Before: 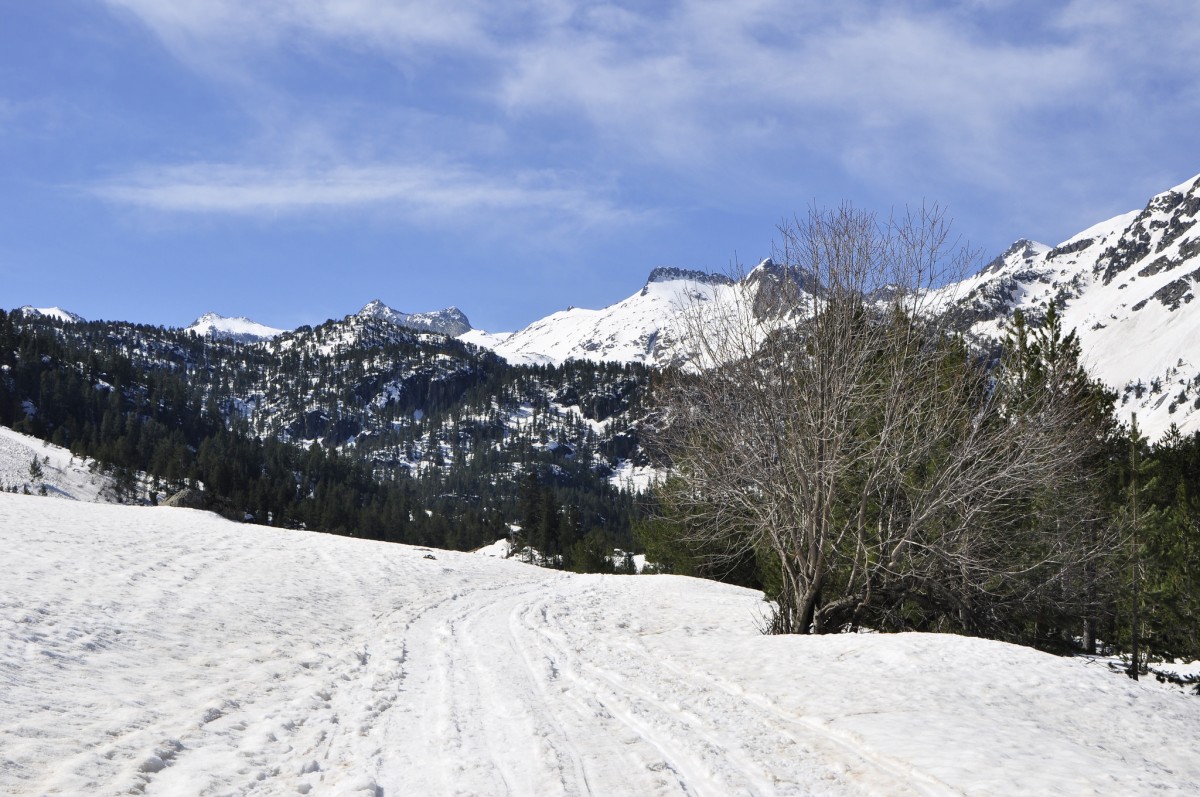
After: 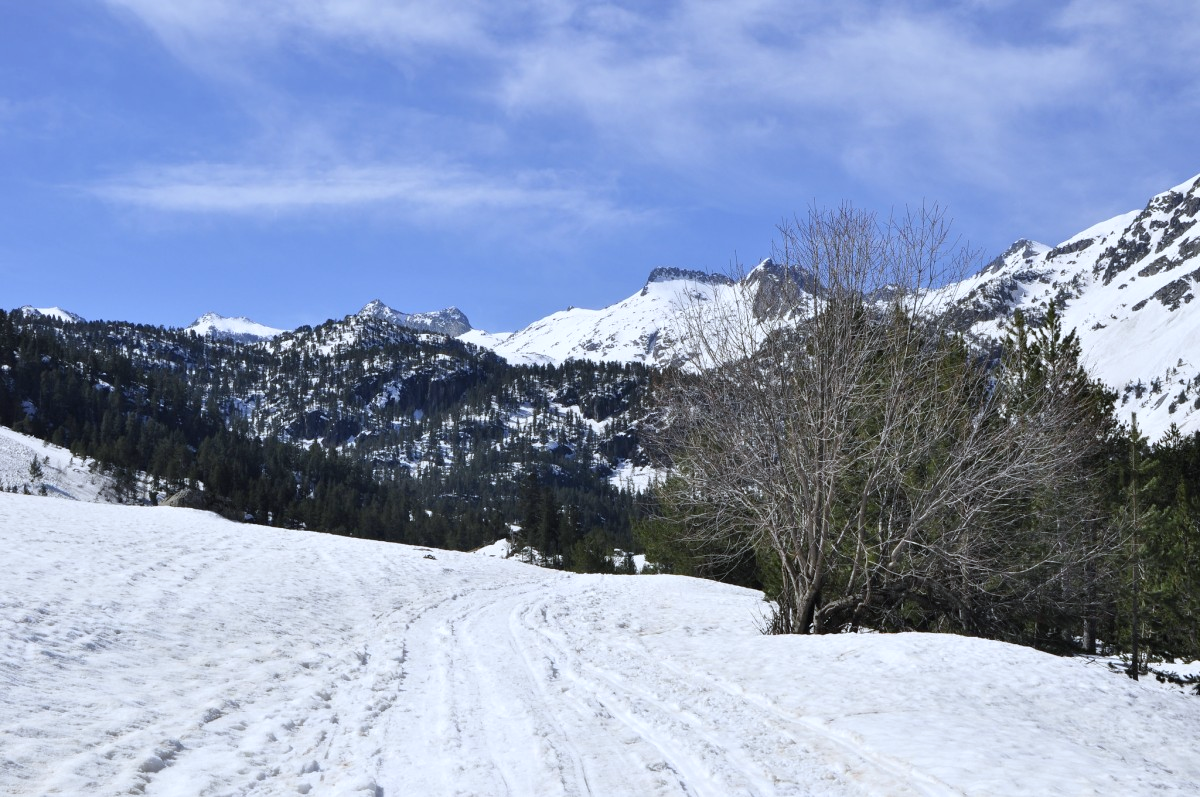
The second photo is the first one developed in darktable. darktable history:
color calibration: illuminant as shot in camera, x 0.358, y 0.373, temperature 4628.91 K
white balance: red 0.978, blue 0.999
